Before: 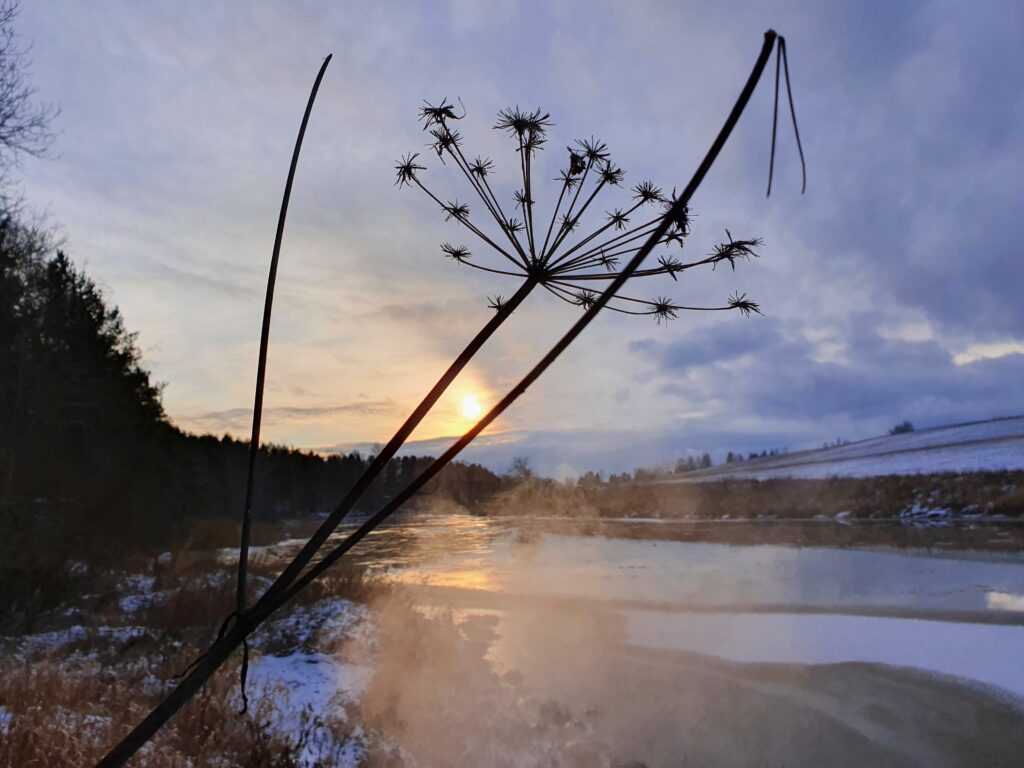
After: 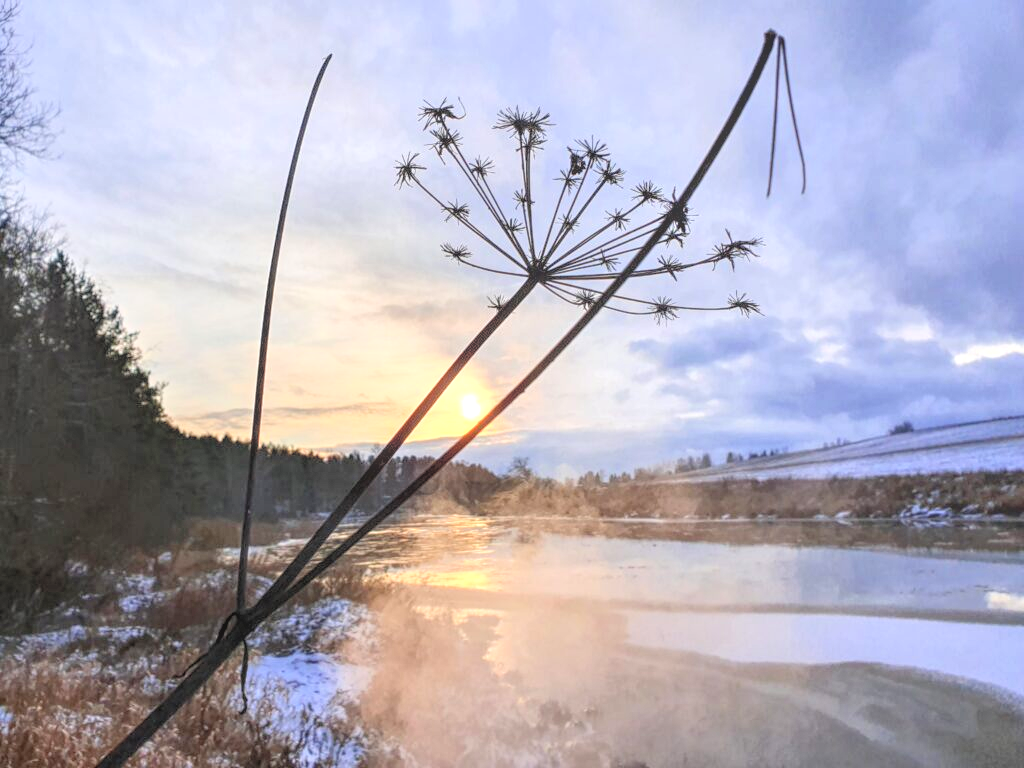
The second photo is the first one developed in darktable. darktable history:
contrast brightness saturation: contrast 0.14, brightness 0.226
exposure: black level correction 0.001, exposure 0.673 EV, compensate exposure bias true, compensate highlight preservation false
local contrast: highlights 66%, shadows 35%, detail 166%, midtone range 0.2
